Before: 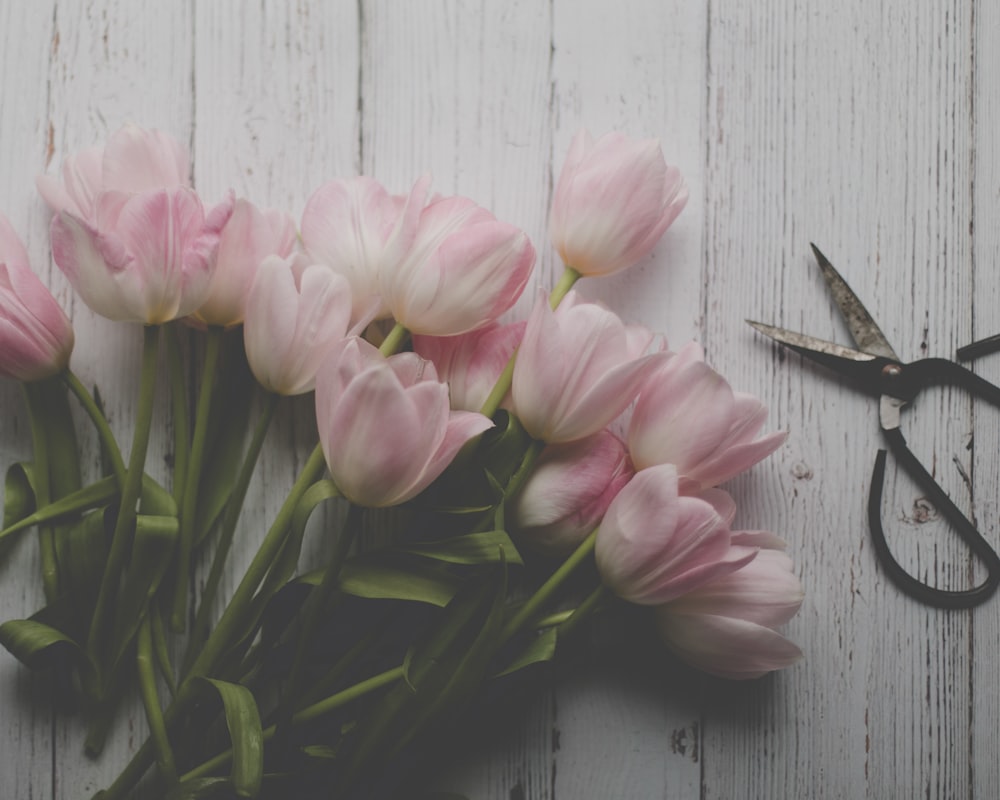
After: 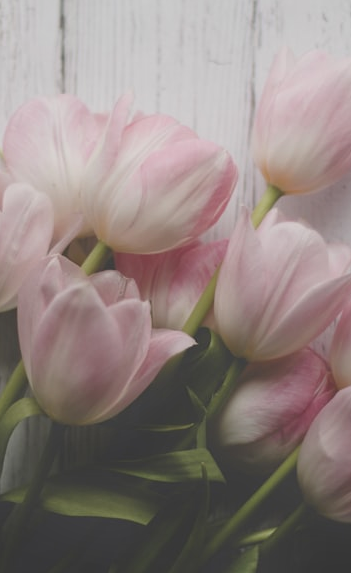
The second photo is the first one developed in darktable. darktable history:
tone equalizer: -8 EV -1.82 EV, -7 EV -1.16 EV, -6 EV -1.59 EV, edges refinement/feathering 500, mask exposure compensation -1.57 EV, preserve details guided filter
crop and rotate: left 29.812%, top 10.346%, right 35.014%, bottom 17.989%
